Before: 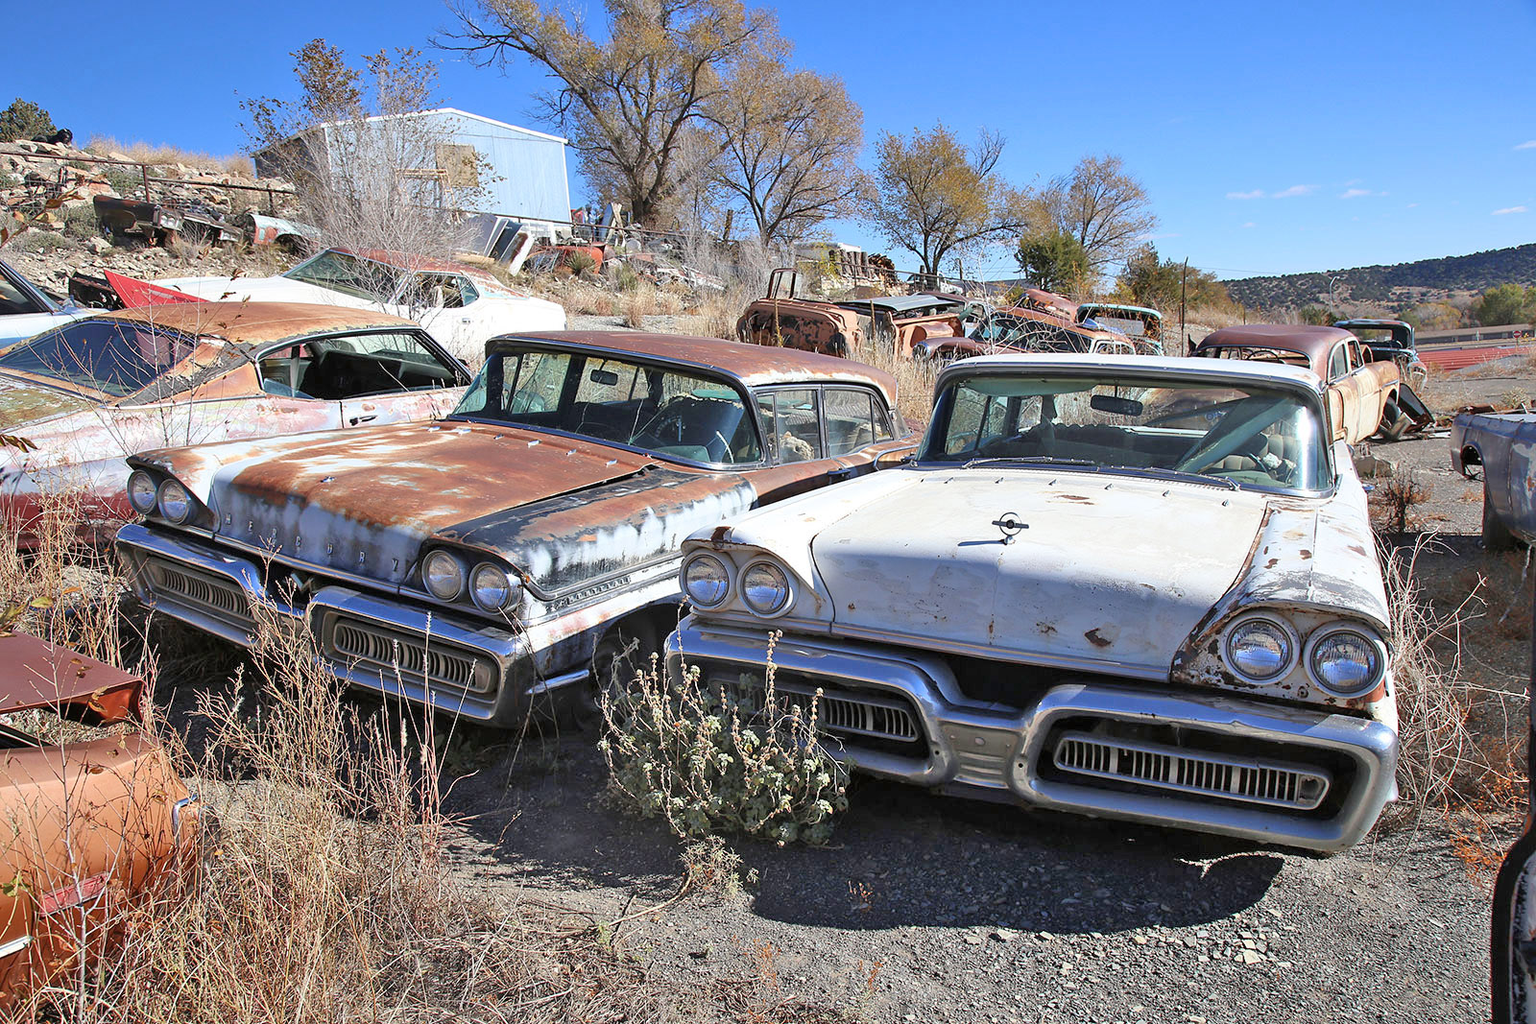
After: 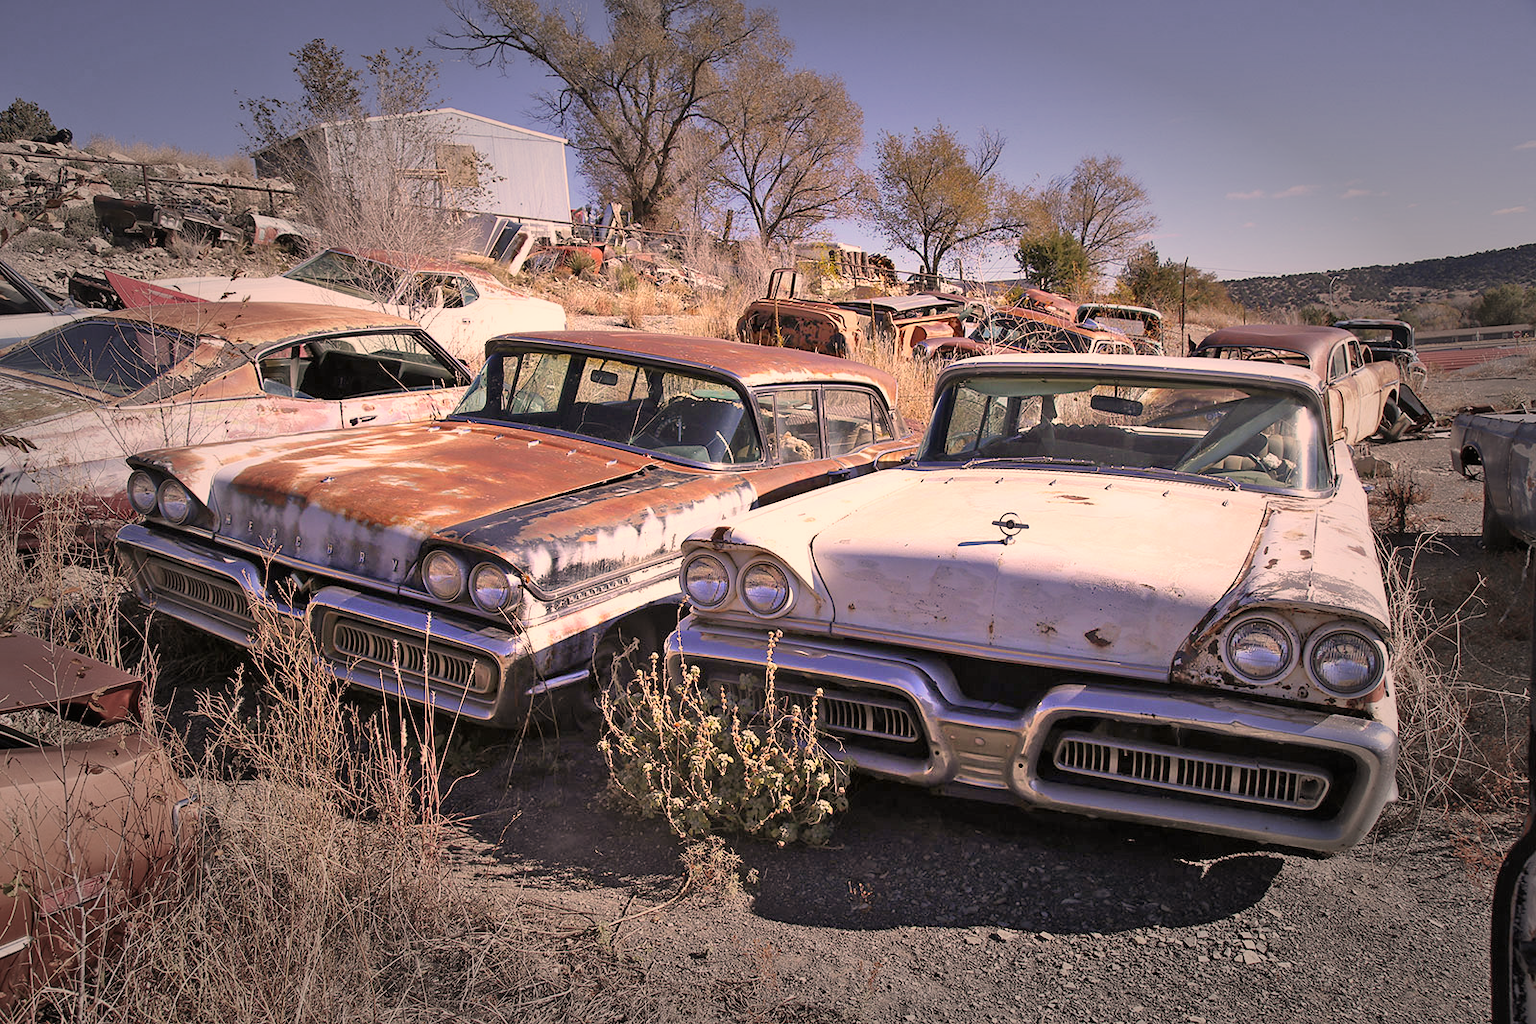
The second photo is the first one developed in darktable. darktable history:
vignetting: fall-off start 49%, automatic ratio true, width/height ratio 1.284
color correction: highlights a* 21.14, highlights b* 19.67
